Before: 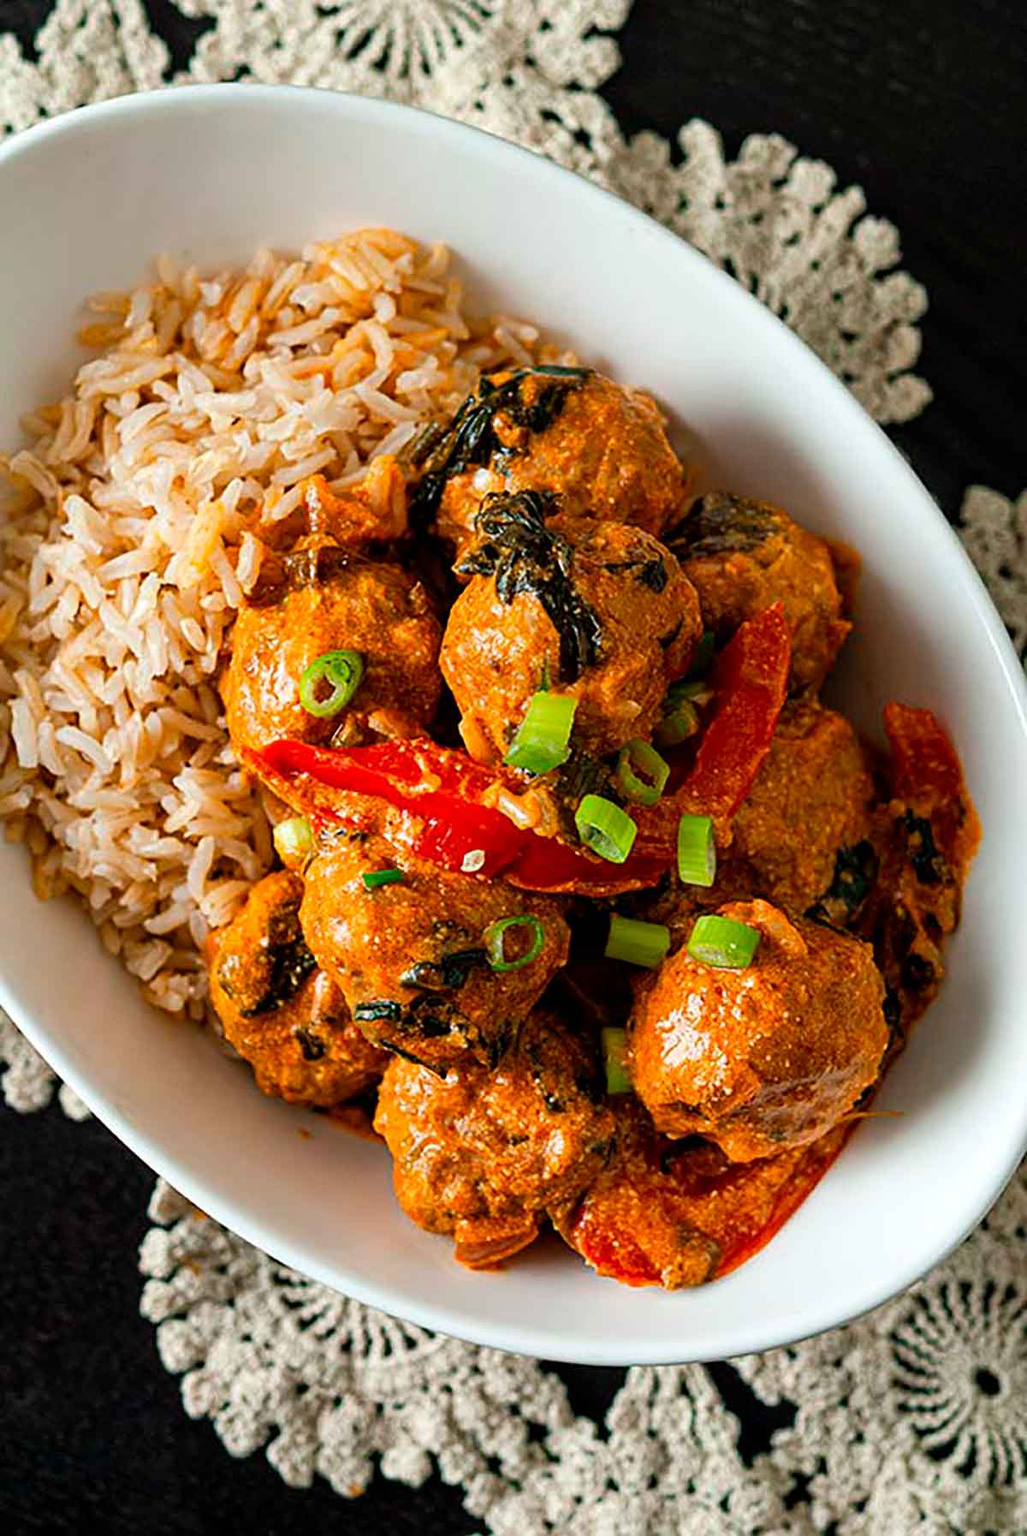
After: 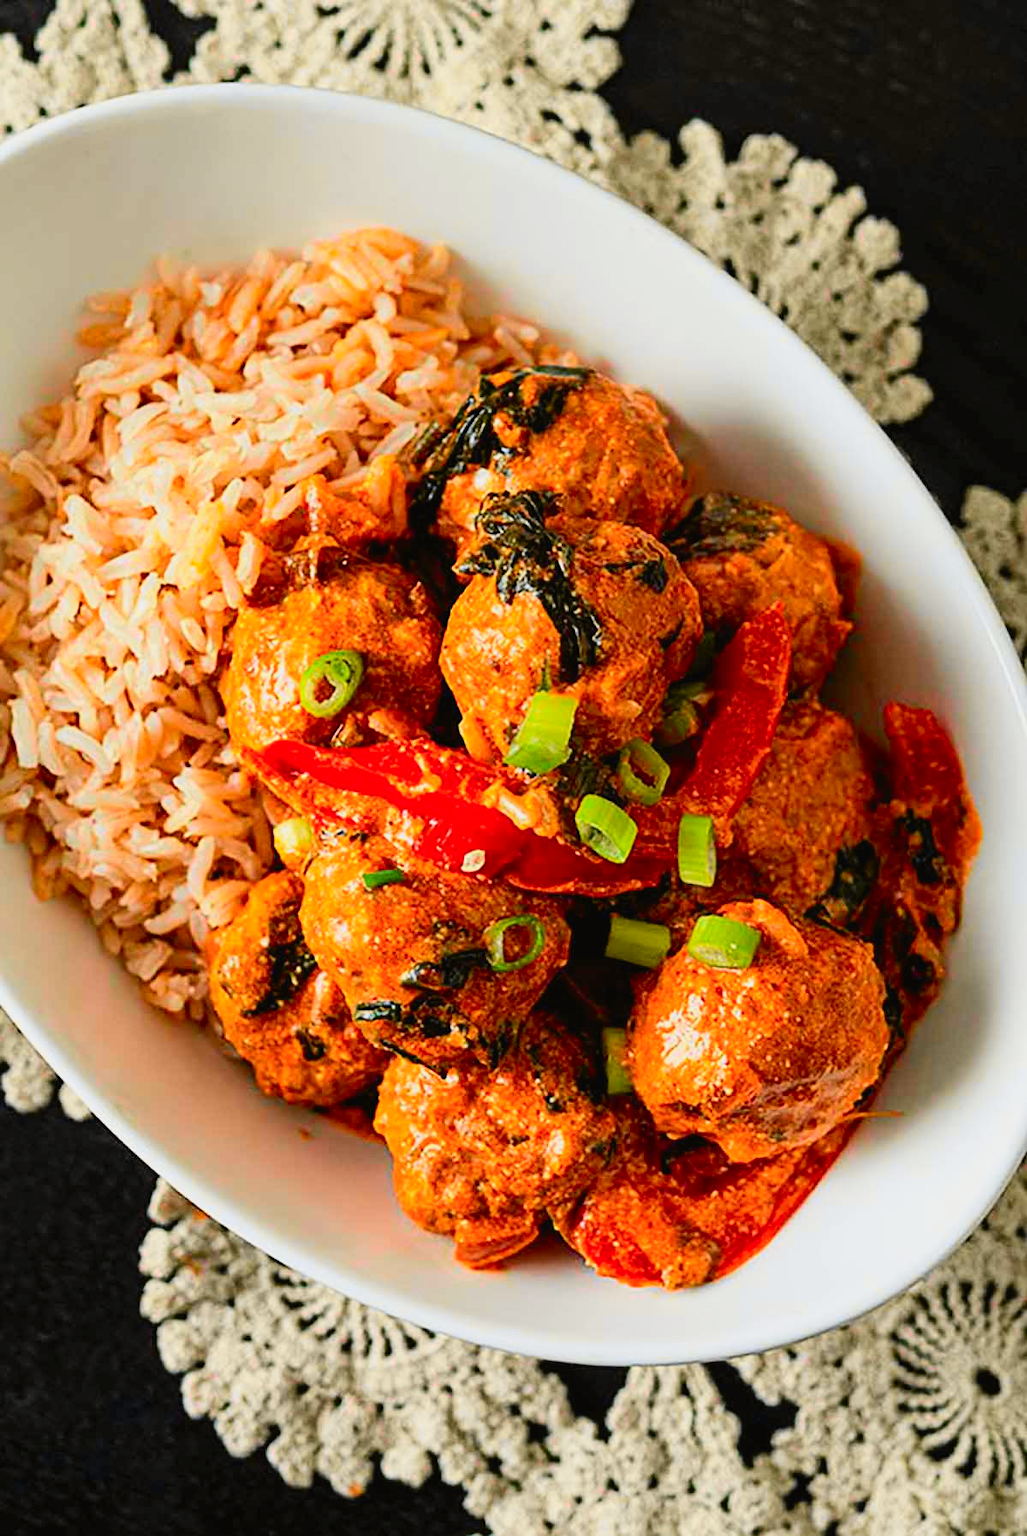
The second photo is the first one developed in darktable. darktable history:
tone curve: curves: ch0 [(0, 0.017) (0.239, 0.277) (0.508, 0.593) (0.826, 0.855) (1, 0.945)]; ch1 [(0, 0) (0.401, 0.42) (0.442, 0.47) (0.492, 0.498) (0.511, 0.504) (0.555, 0.586) (0.681, 0.739) (1, 1)]; ch2 [(0, 0) (0.411, 0.433) (0.5, 0.504) (0.545, 0.574) (1, 1)], color space Lab, independent channels, preserve colors none
